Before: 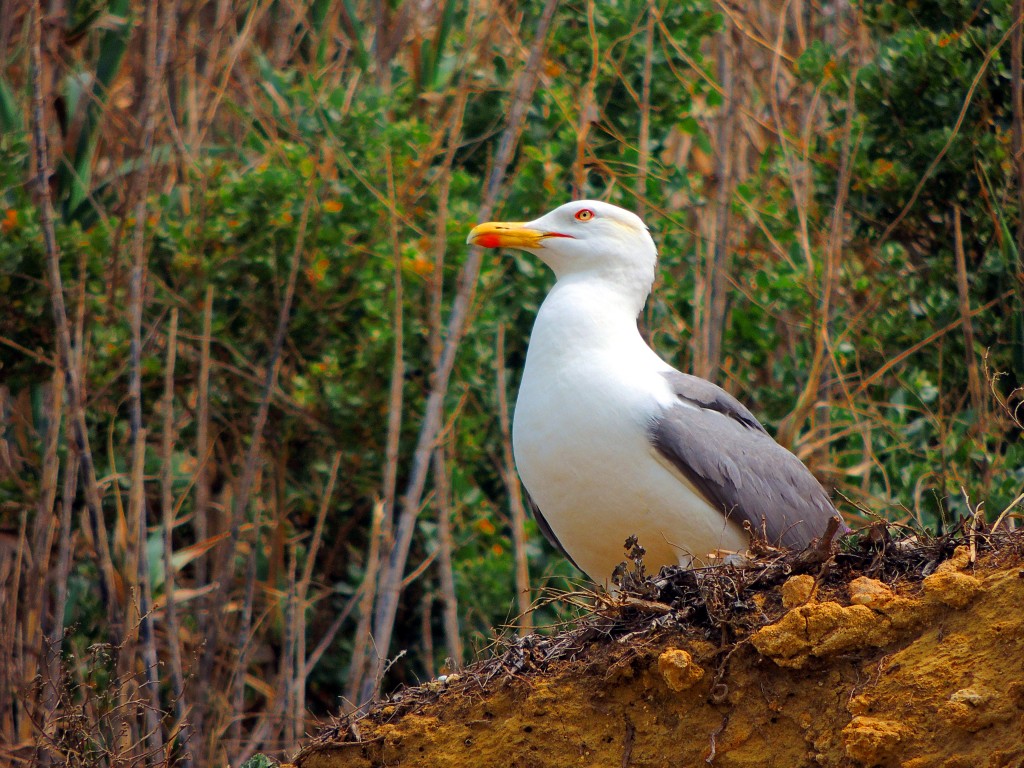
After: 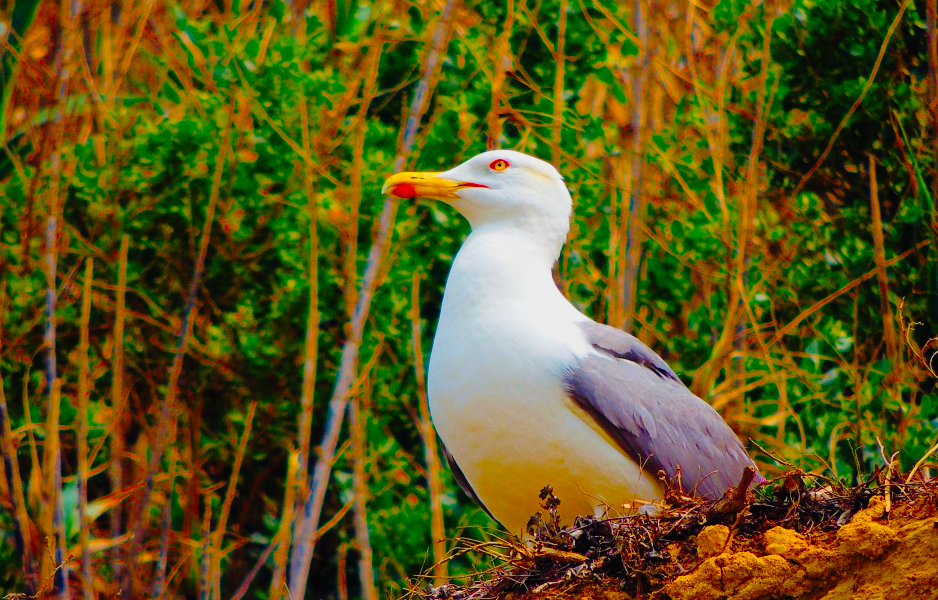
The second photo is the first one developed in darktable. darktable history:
tone curve: curves: ch0 [(0, 0.014) (0.17, 0.099) (0.392, 0.438) (0.725, 0.828) (0.872, 0.918) (1, 0.981)]; ch1 [(0, 0) (0.402, 0.36) (0.488, 0.466) (0.5, 0.499) (0.515, 0.515) (0.574, 0.595) (0.619, 0.65) (0.701, 0.725) (1, 1)]; ch2 [(0, 0) (0.432, 0.422) (0.486, 0.49) (0.503, 0.503) (0.523, 0.554) (0.562, 0.606) (0.644, 0.694) (0.717, 0.753) (1, 0.991)], preserve colors none
crop: left 8.387%, top 6.533%, bottom 15.281%
tone equalizer: -8 EV 0.289 EV, -7 EV 0.426 EV, -6 EV 0.422 EV, -5 EV 0.267 EV, -3 EV -0.242 EV, -2 EV -0.423 EV, -1 EV -0.436 EV, +0 EV -0.271 EV, edges refinement/feathering 500, mask exposure compensation -1.57 EV, preserve details no
color balance rgb: perceptual saturation grading › global saturation 26.938%, perceptual saturation grading › highlights -27.824%, perceptual saturation grading › mid-tones 15.558%, perceptual saturation grading › shadows 32.966%, global vibrance 50.731%
